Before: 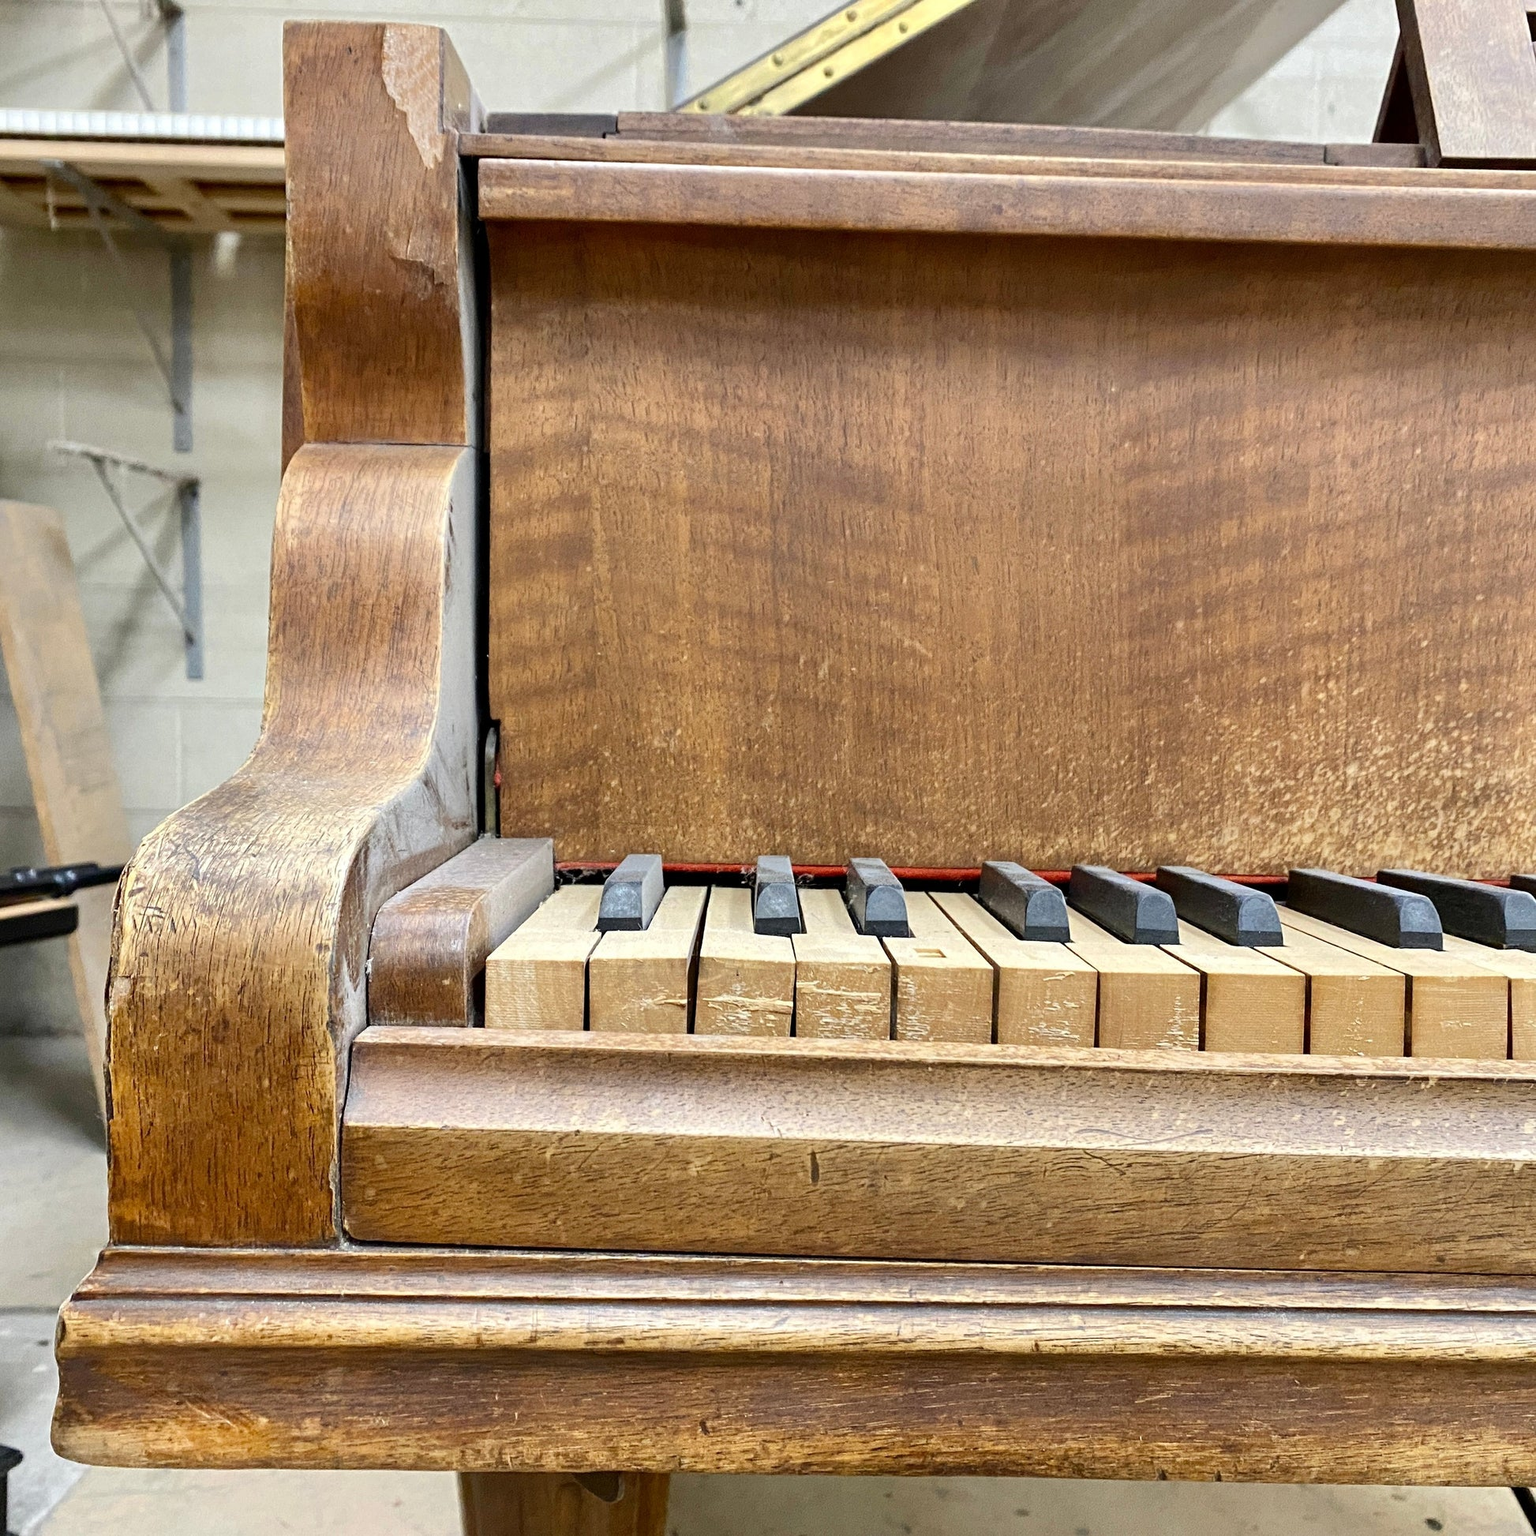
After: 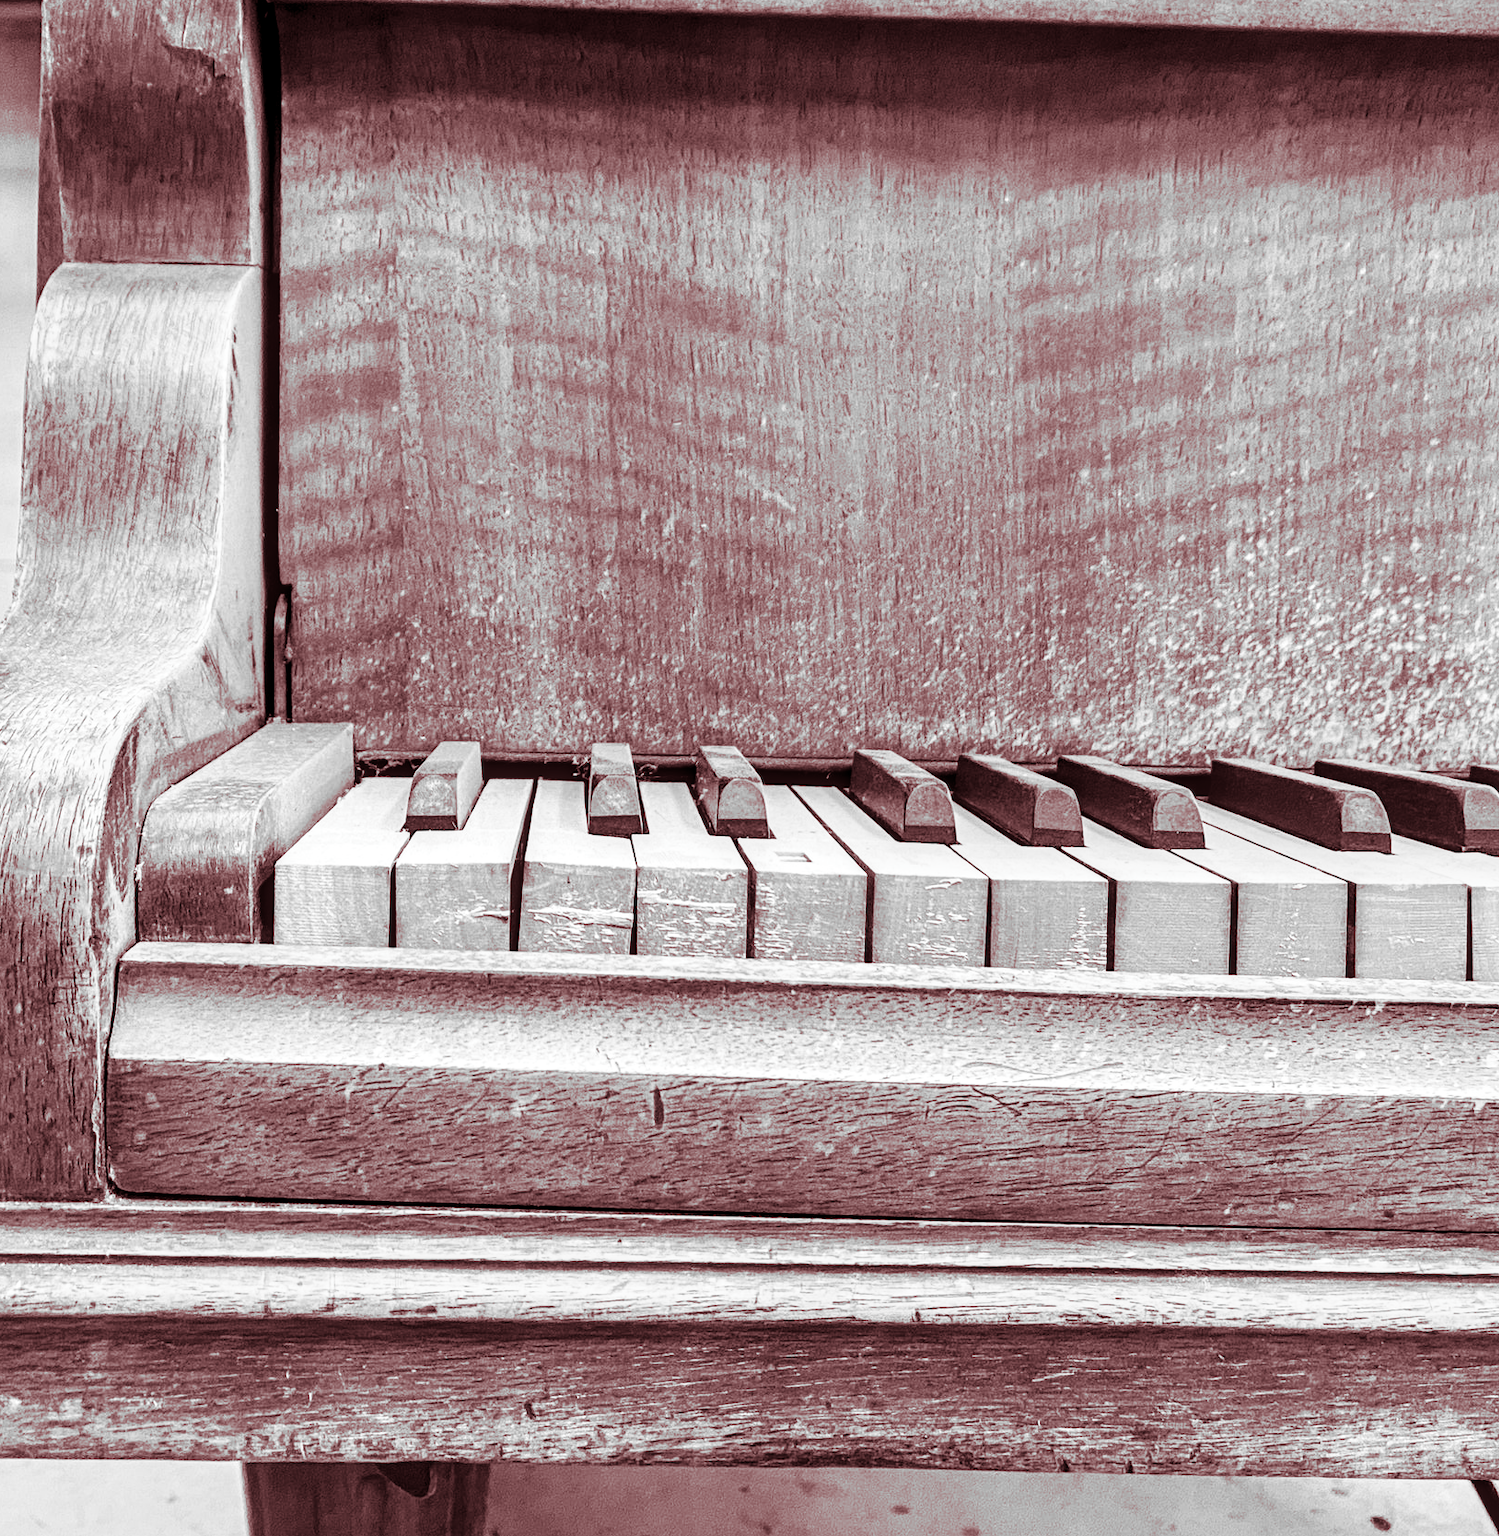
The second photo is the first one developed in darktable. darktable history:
monochrome: a 32, b 64, size 2.3
tone curve: curves: ch0 [(0, 0.003) (0.044, 0.032) (0.12, 0.089) (0.19, 0.164) (0.269, 0.269) (0.473, 0.533) (0.595, 0.695) (0.718, 0.823) (0.855, 0.931) (1, 0.982)]; ch1 [(0, 0) (0.243, 0.245) (0.427, 0.387) (0.493, 0.481) (0.501, 0.5) (0.521, 0.528) (0.554, 0.586) (0.607, 0.655) (0.671, 0.735) (0.796, 0.85) (1, 1)]; ch2 [(0, 0) (0.249, 0.216) (0.357, 0.317) (0.448, 0.432) (0.478, 0.492) (0.498, 0.499) (0.517, 0.519) (0.537, 0.57) (0.569, 0.623) (0.61, 0.663) (0.706, 0.75) (0.808, 0.809) (0.991, 0.968)], color space Lab, independent channels, preserve colors none
split-toning: highlights › hue 187.2°, highlights › saturation 0.83, balance -68.05, compress 56.43%
crop: left 16.315%, top 14.246%
local contrast: highlights 55%, shadows 52%, detail 130%, midtone range 0.452
